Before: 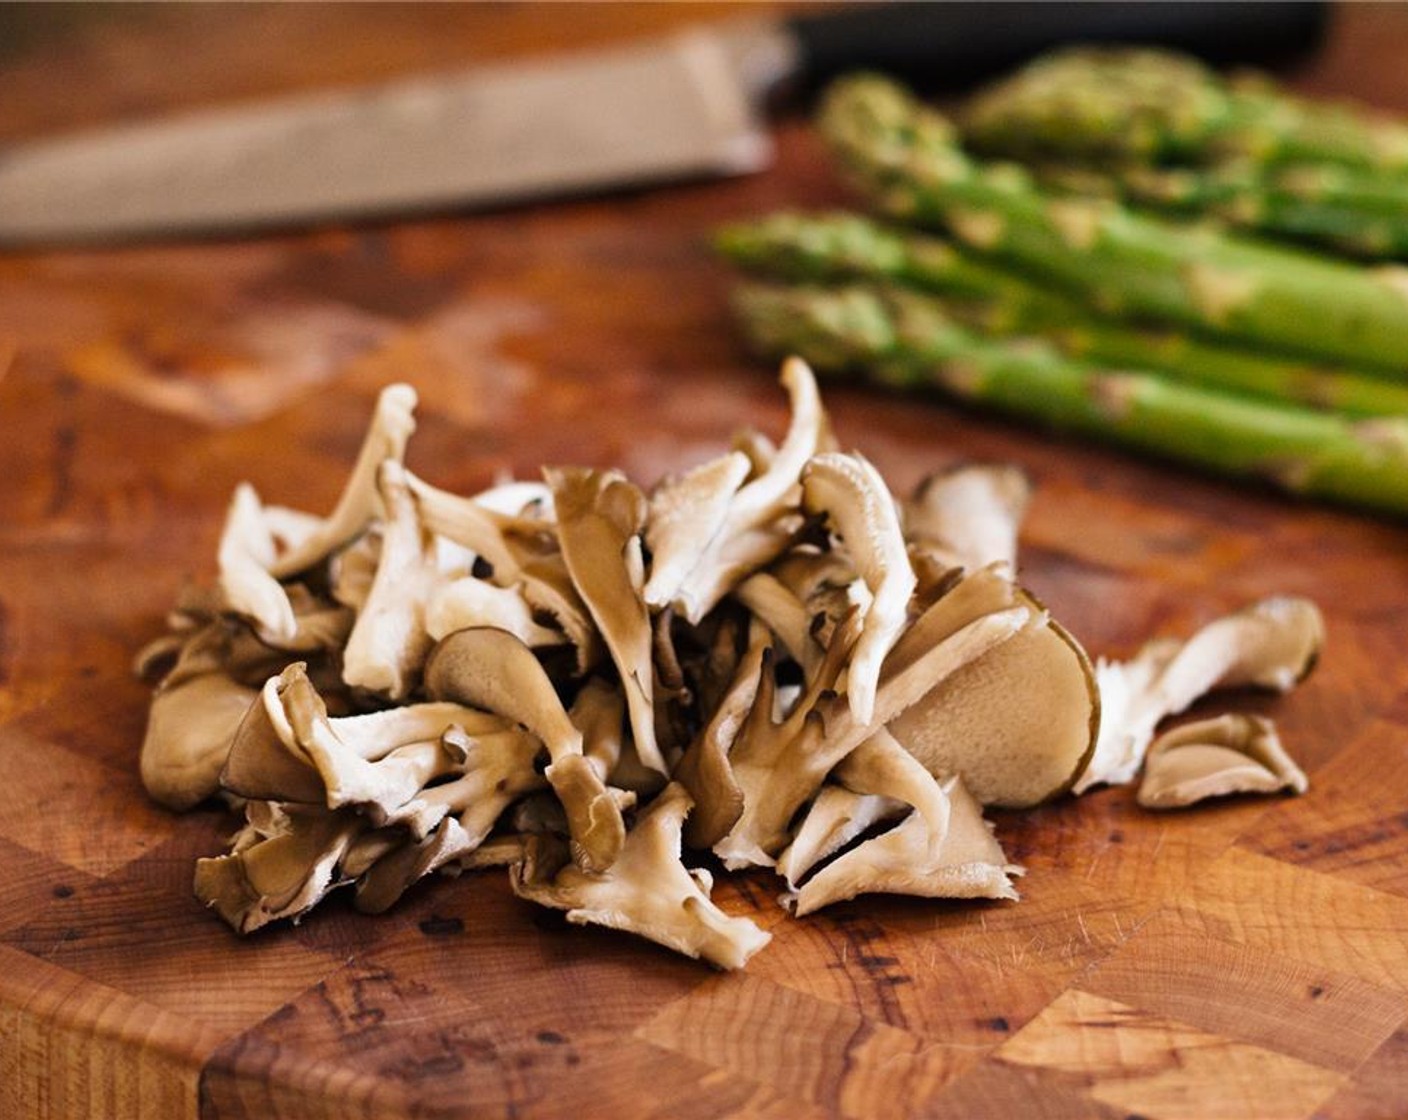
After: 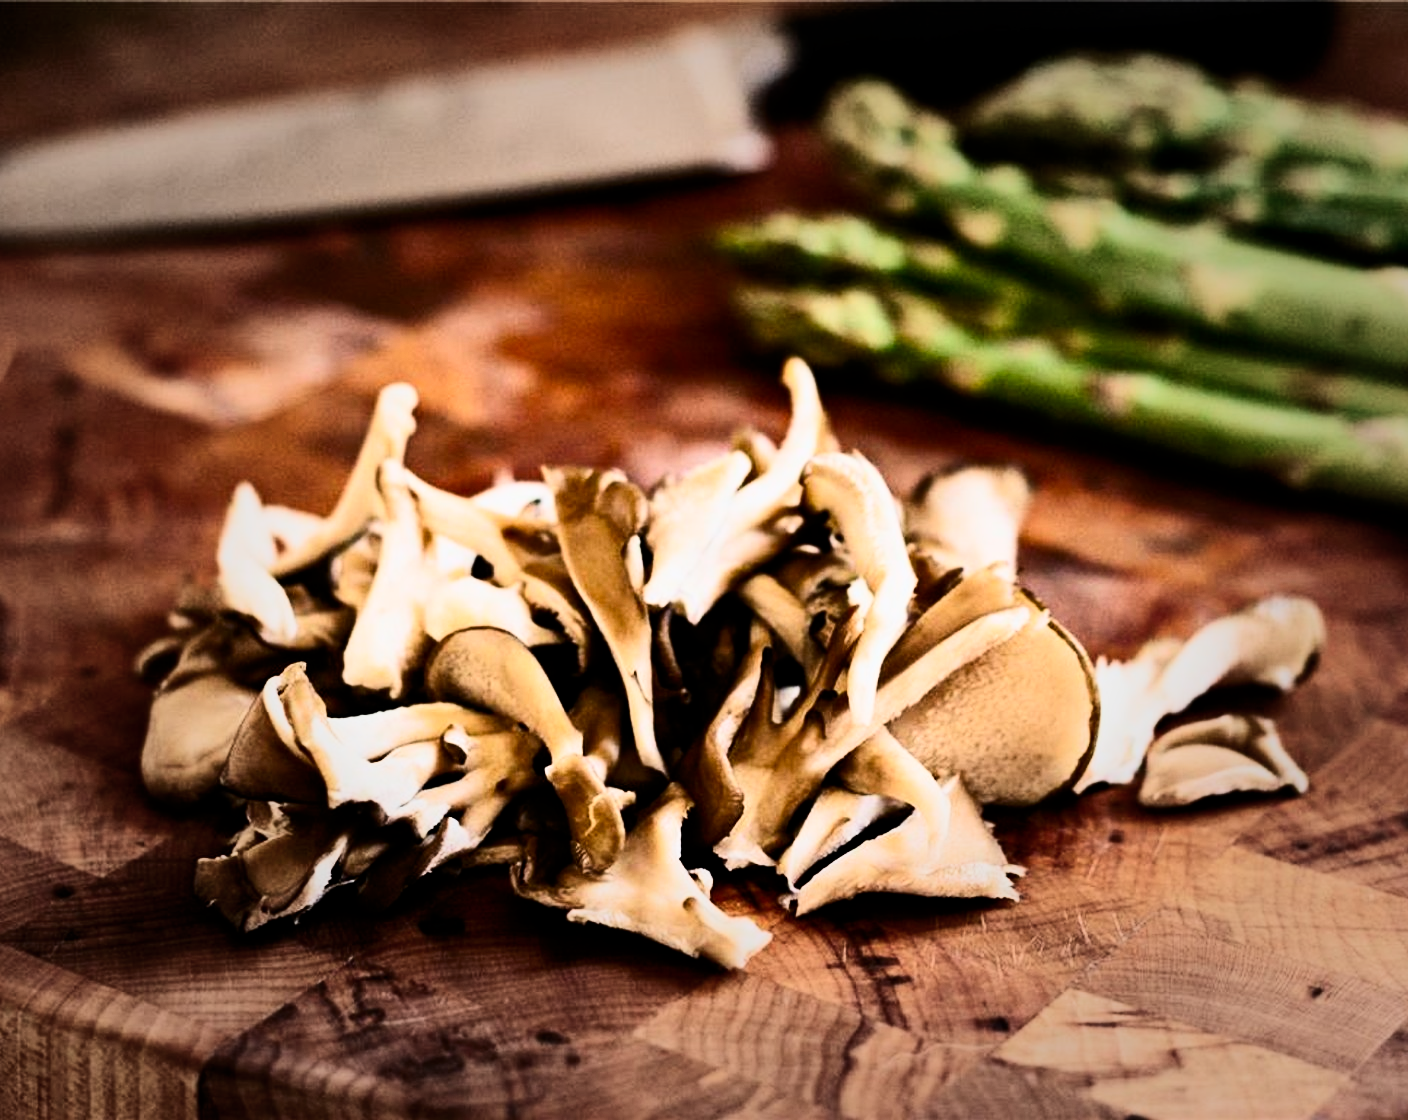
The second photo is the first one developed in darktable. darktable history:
filmic rgb: black relative exposure -5.06 EV, white relative exposure 3.55 EV, hardness 3.19, contrast 1.393, highlights saturation mix -49.83%
contrast brightness saturation: contrast 0.397, brightness 0.103, saturation 0.212
vignetting: fall-off start 48.28%, brightness -0.407, saturation -0.311, automatic ratio true, width/height ratio 1.289, unbound false
tone equalizer: on, module defaults
